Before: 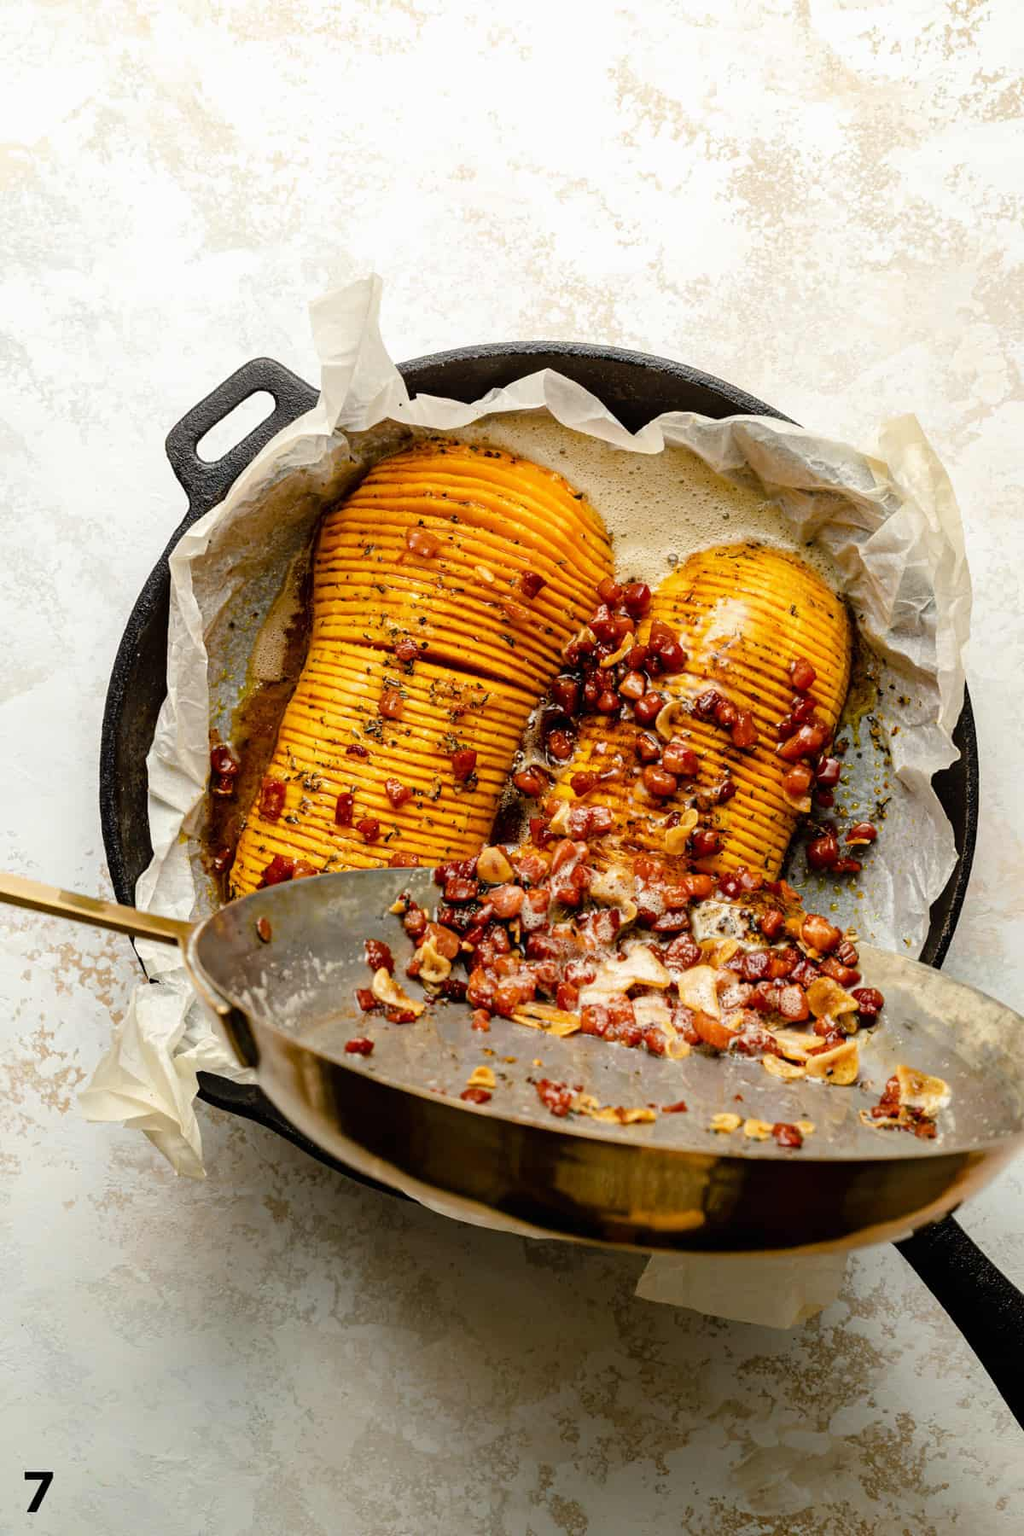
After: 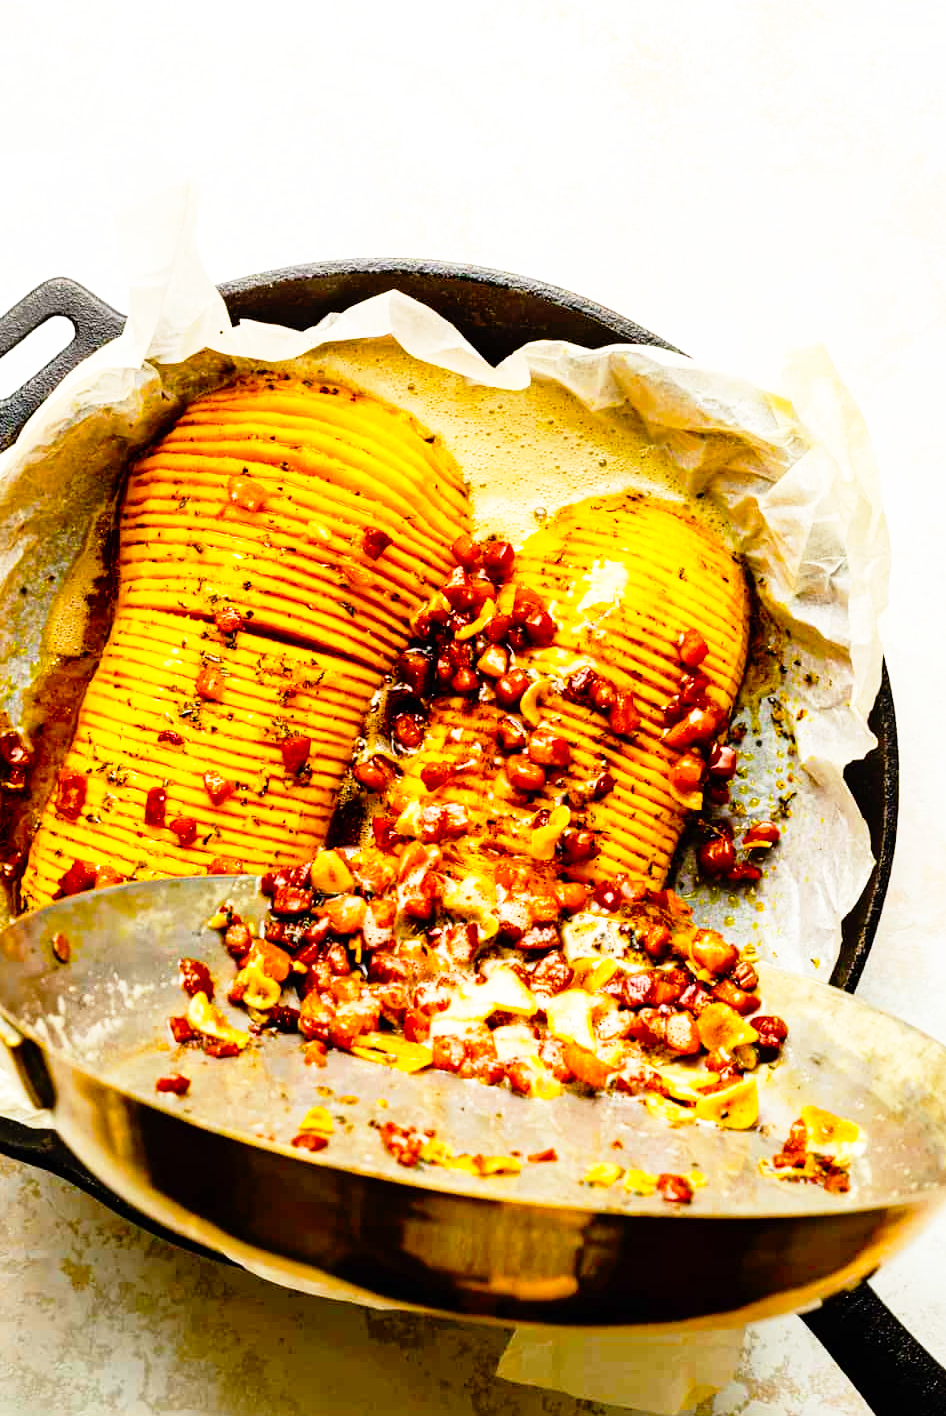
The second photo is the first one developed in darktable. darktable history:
crop and rotate: left 20.74%, top 7.912%, right 0.375%, bottom 13.378%
color balance rgb: linear chroma grading › global chroma 15%, perceptual saturation grading › global saturation 30%
base curve: curves: ch0 [(0, 0) (0.012, 0.01) (0.073, 0.168) (0.31, 0.711) (0.645, 0.957) (1, 1)], preserve colors none
